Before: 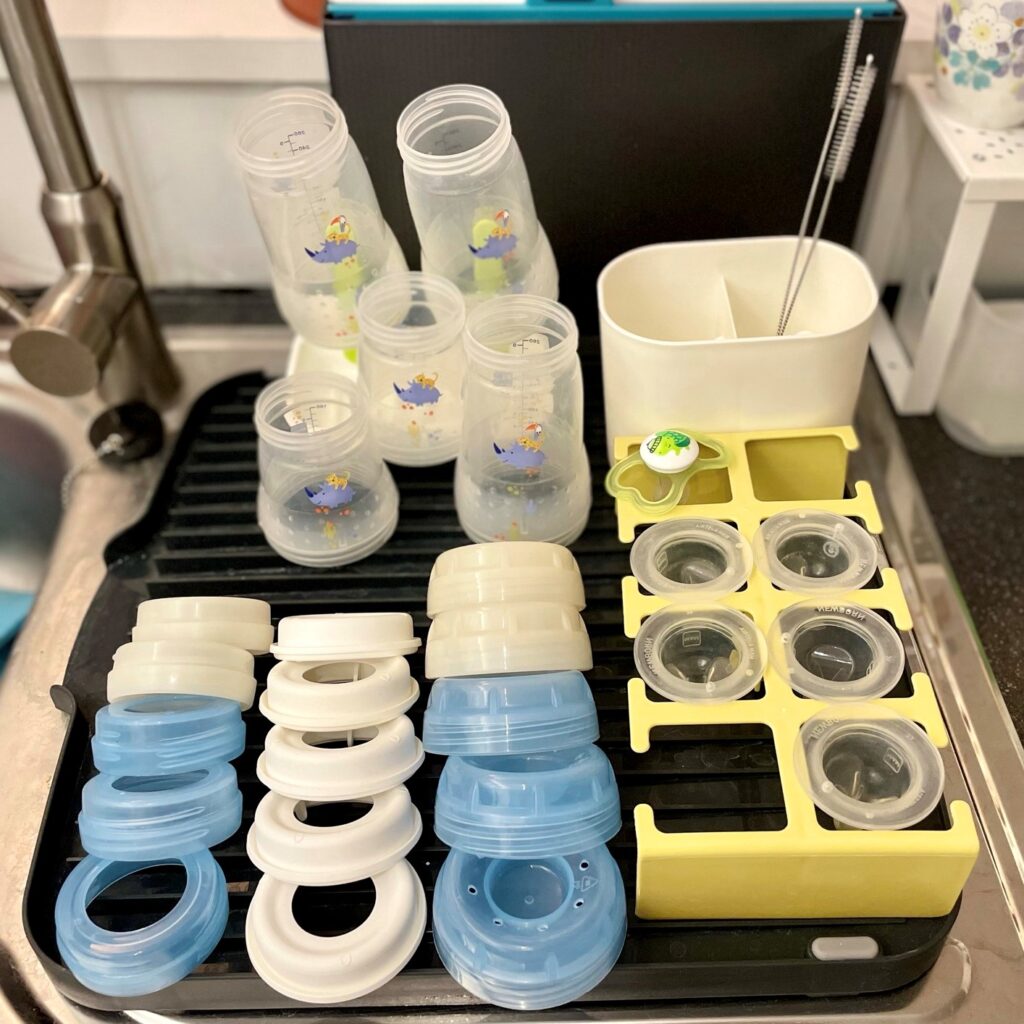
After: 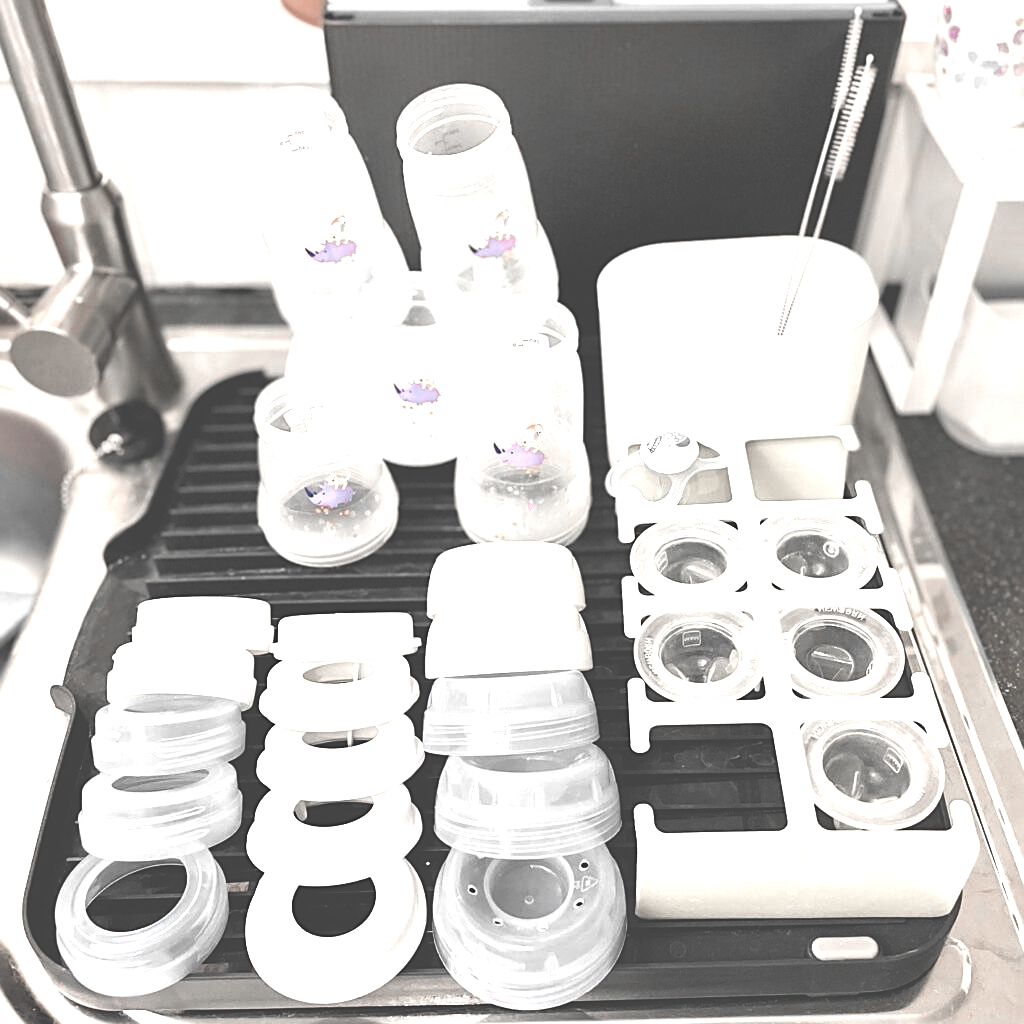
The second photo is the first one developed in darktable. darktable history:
sharpen: on, module defaults
exposure: black level correction -0.023, exposure 1.396 EV, compensate highlight preservation false
tone equalizer: on, module defaults
color correction: highlights a* 5.44, highlights b* 5.31, shadows a* -4.54, shadows b* -5.04
color zones: curves: ch0 [(0, 0.278) (0.143, 0.5) (0.286, 0.5) (0.429, 0.5) (0.571, 0.5) (0.714, 0.5) (0.857, 0.5) (1, 0.5)]; ch1 [(0, 1) (0.143, 0.165) (0.286, 0) (0.429, 0) (0.571, 0) (0.714, 0) (0.857, 0.5) (1, 0.5)]; ch2 [(0, 0.508) (0.143, 0.5) (0.286, 0.5) (0.429, 0.5) (0.571, 0.5) (0.714, 0.5) (0.857, 0.5) (1, 0.5)]
